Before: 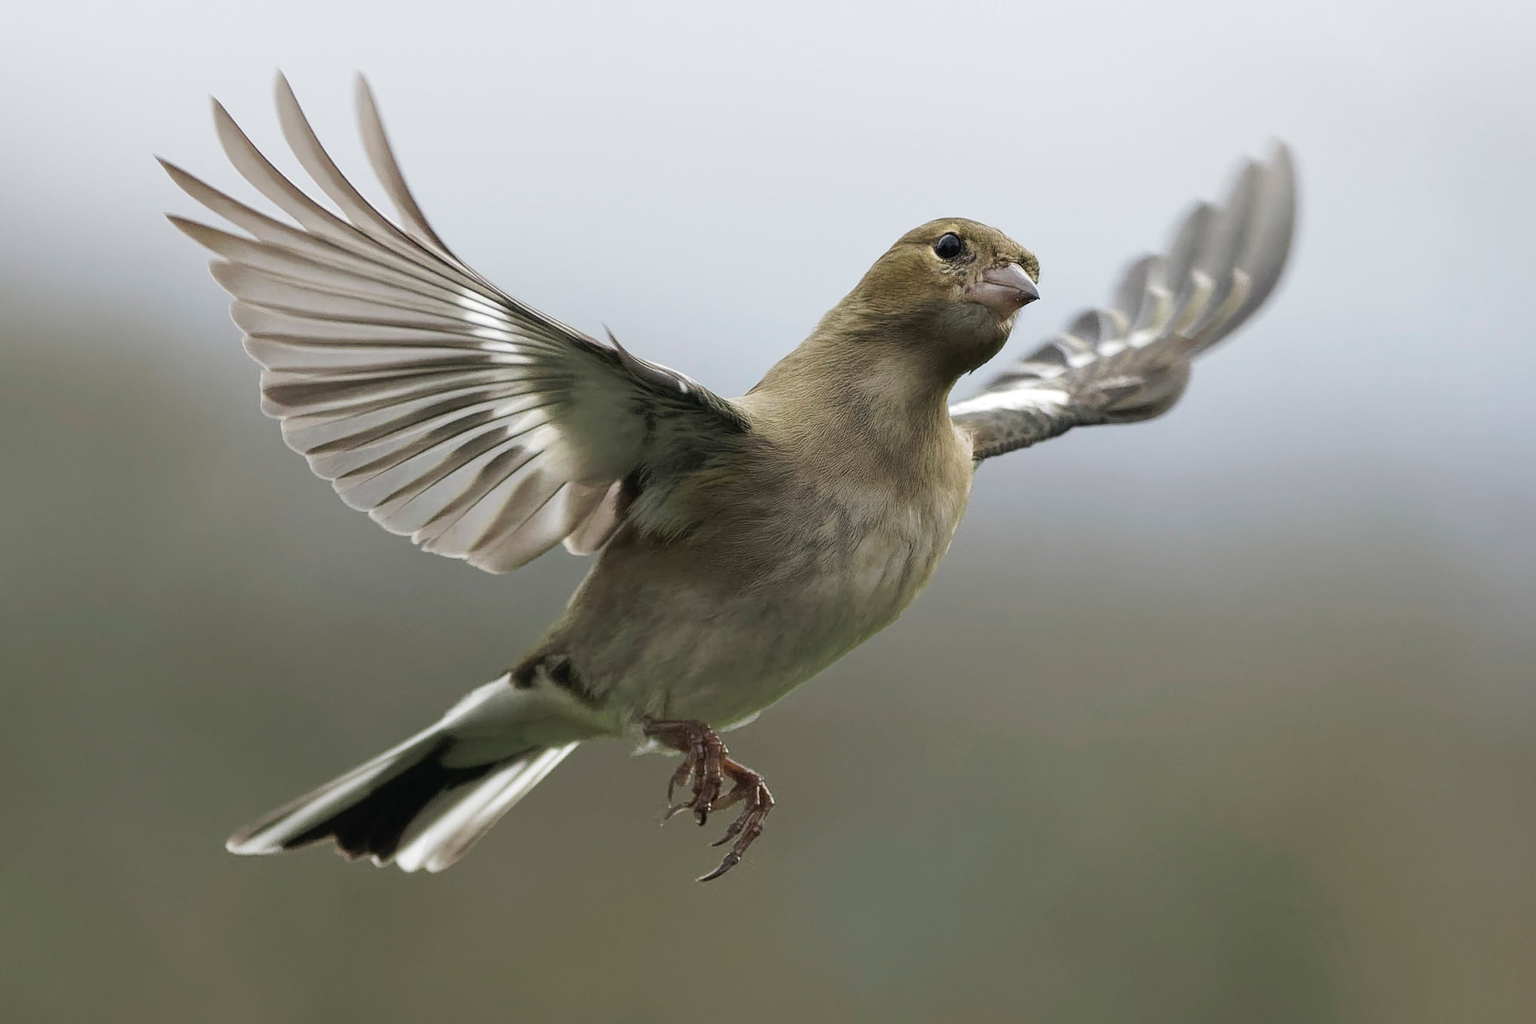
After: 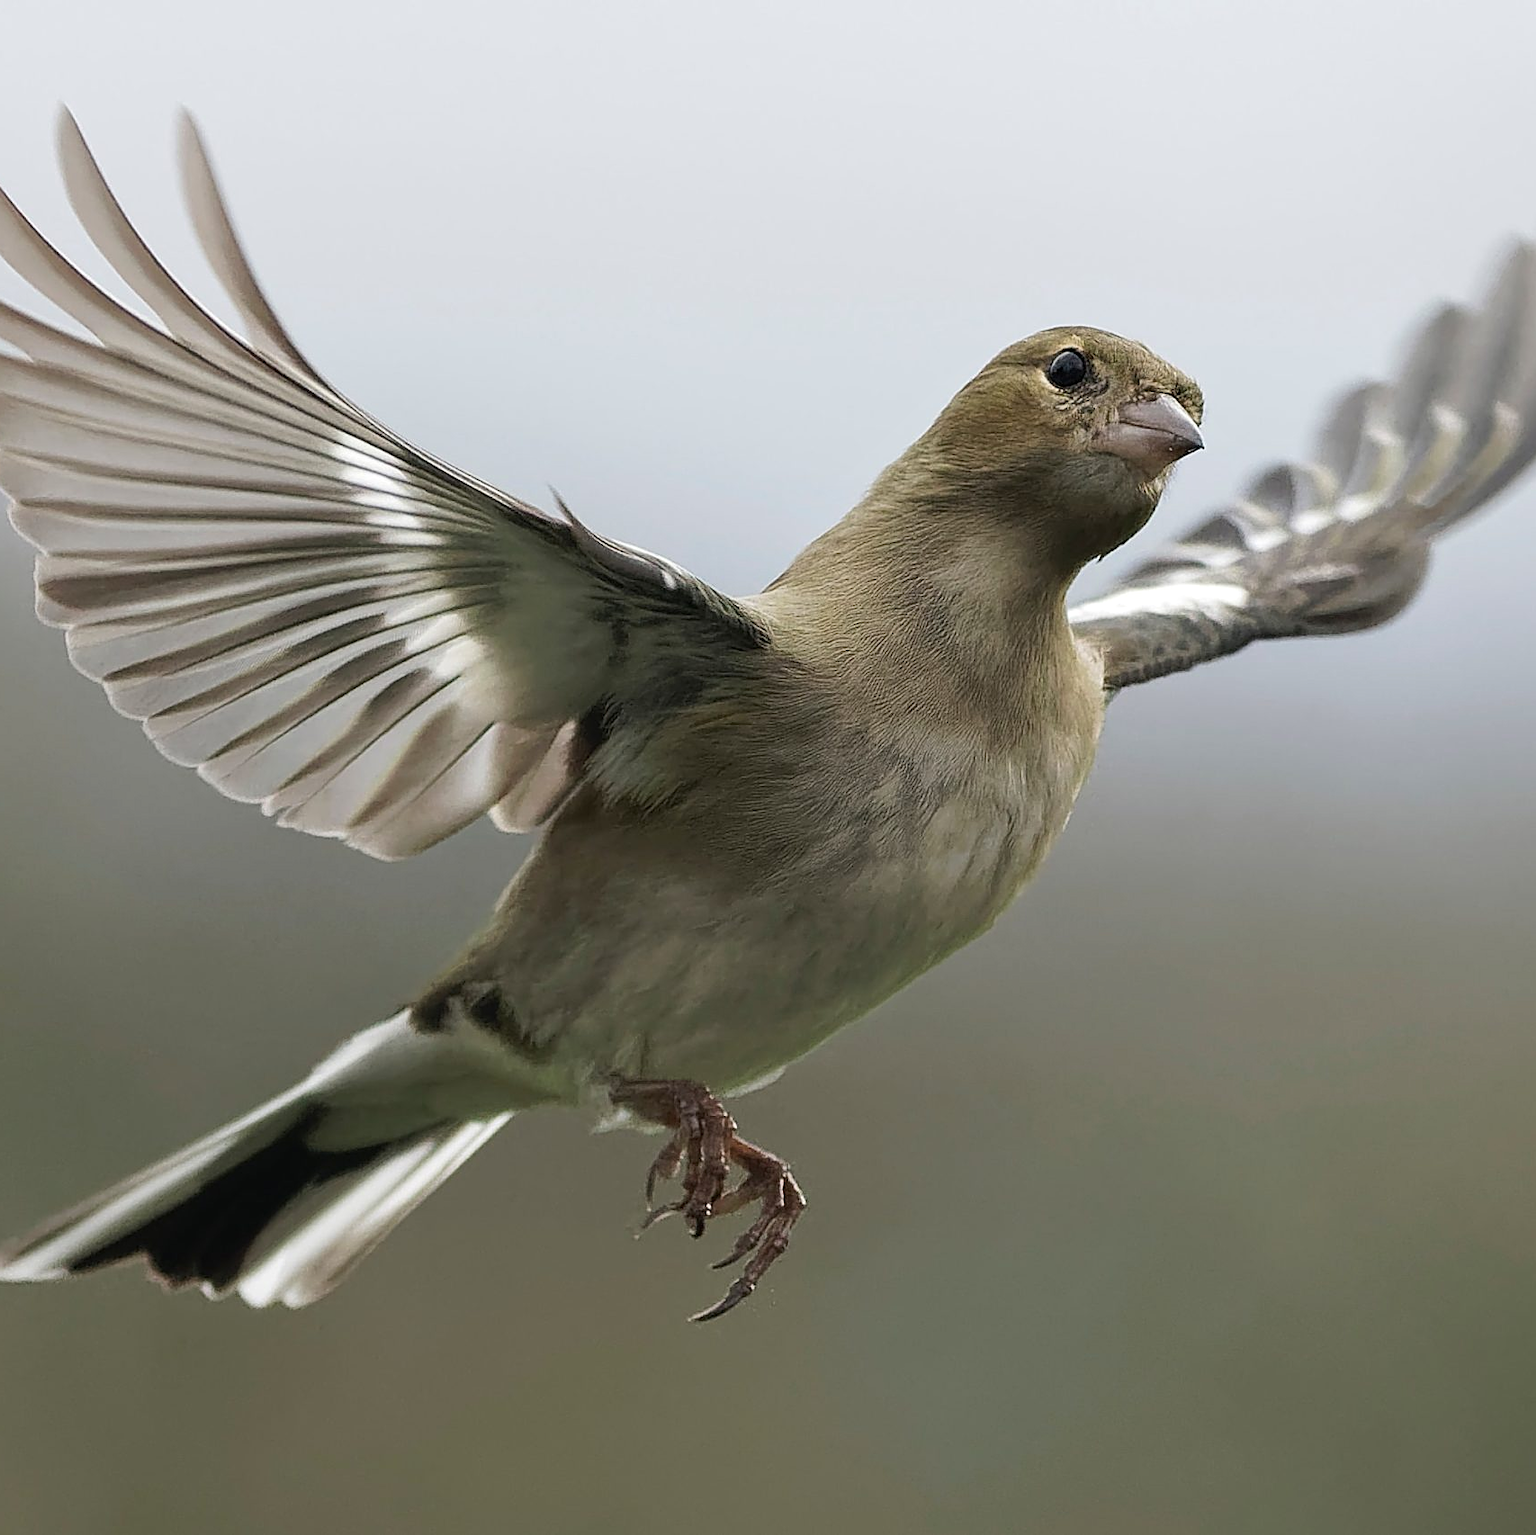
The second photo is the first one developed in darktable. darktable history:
tone equalizer: on, module defaults
sharpen: on, module defaults
crop and rotate: left 15.446%, right 17.836%
